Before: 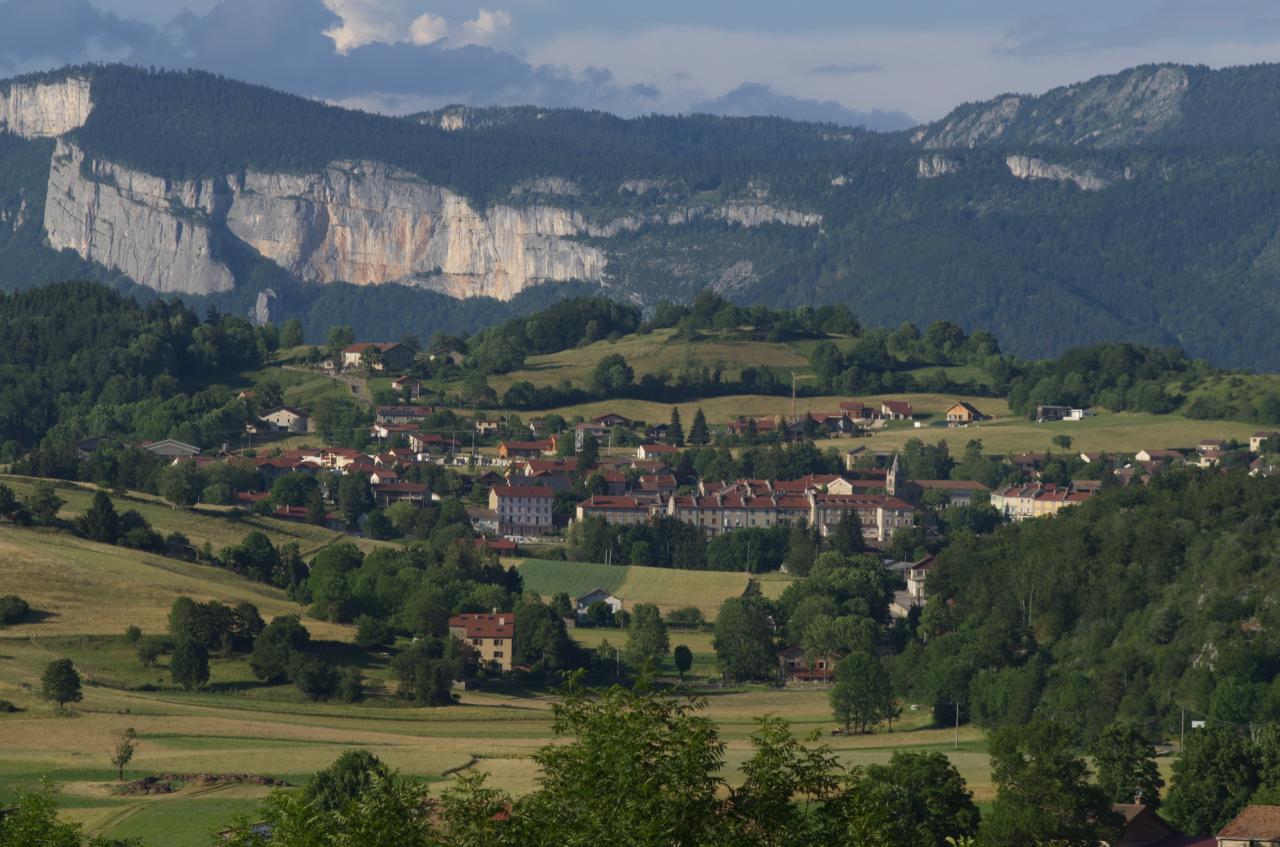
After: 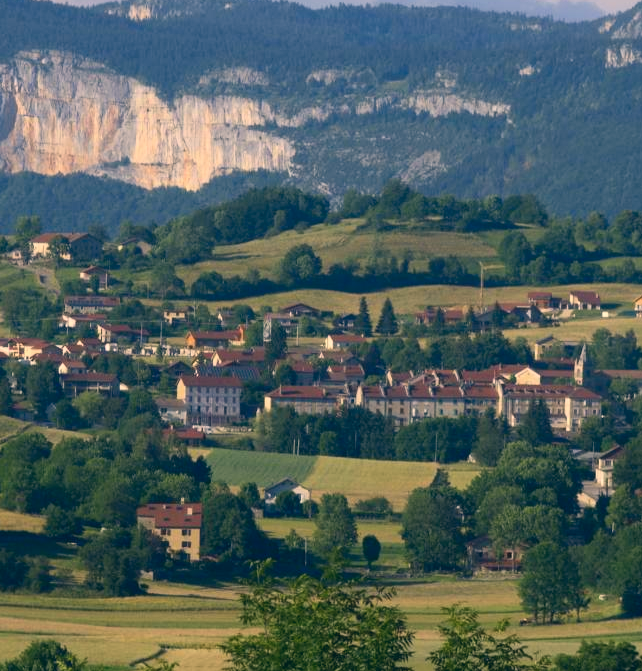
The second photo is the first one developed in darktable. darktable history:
color correction: highlights a* 10.36, highlights b* 14.02, shadows a* -10.01, shadows b* -14.81
crop and rotate: angle 0.02°, left 24.404%, top 13.023%, right 25.406%, bottom 7.65%
contrast brightness saturation: contrast 0.203, brightness 0.161, saturation 0.227
